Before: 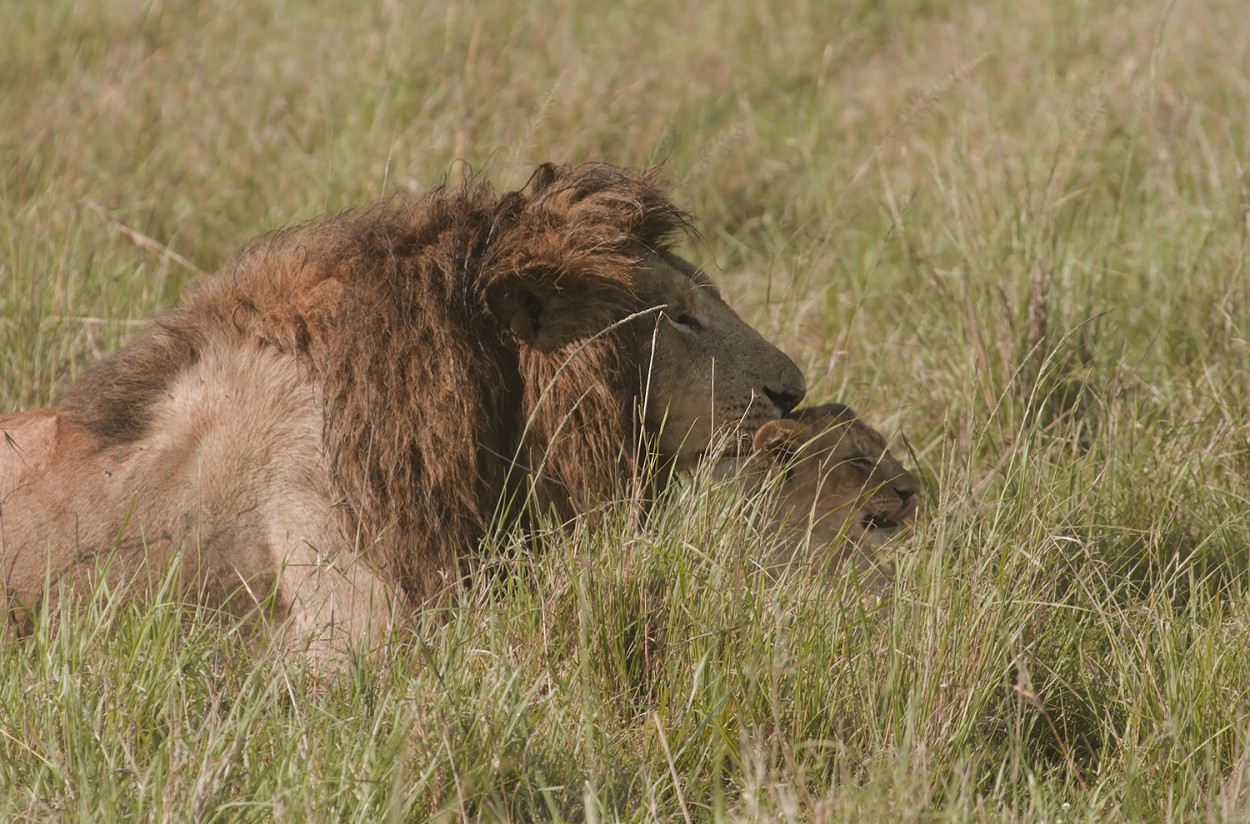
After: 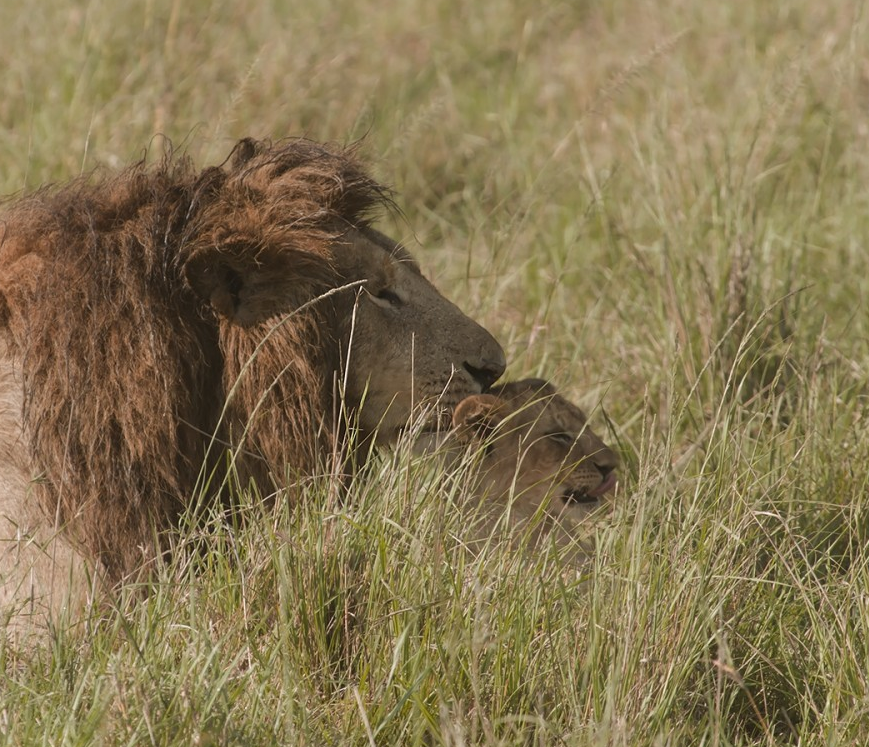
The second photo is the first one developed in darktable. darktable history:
crop and rotate: left 24.047%, top 3.12%, right 6.381%, bottom 6.116%
